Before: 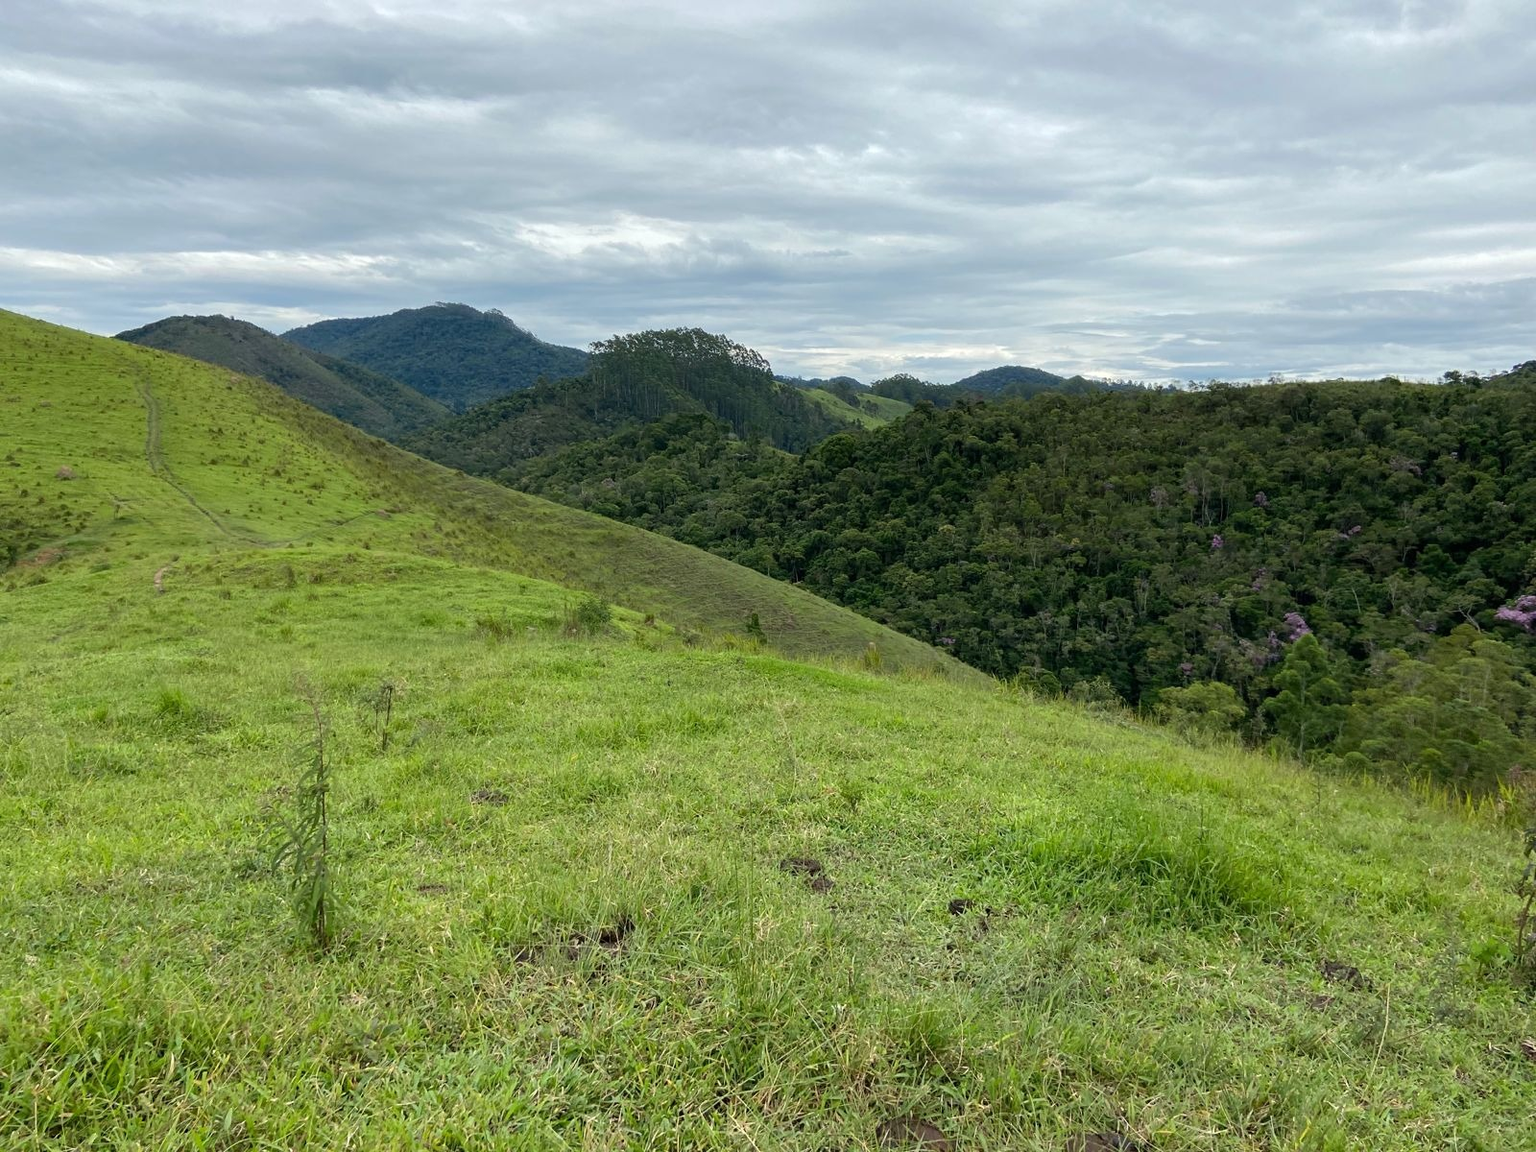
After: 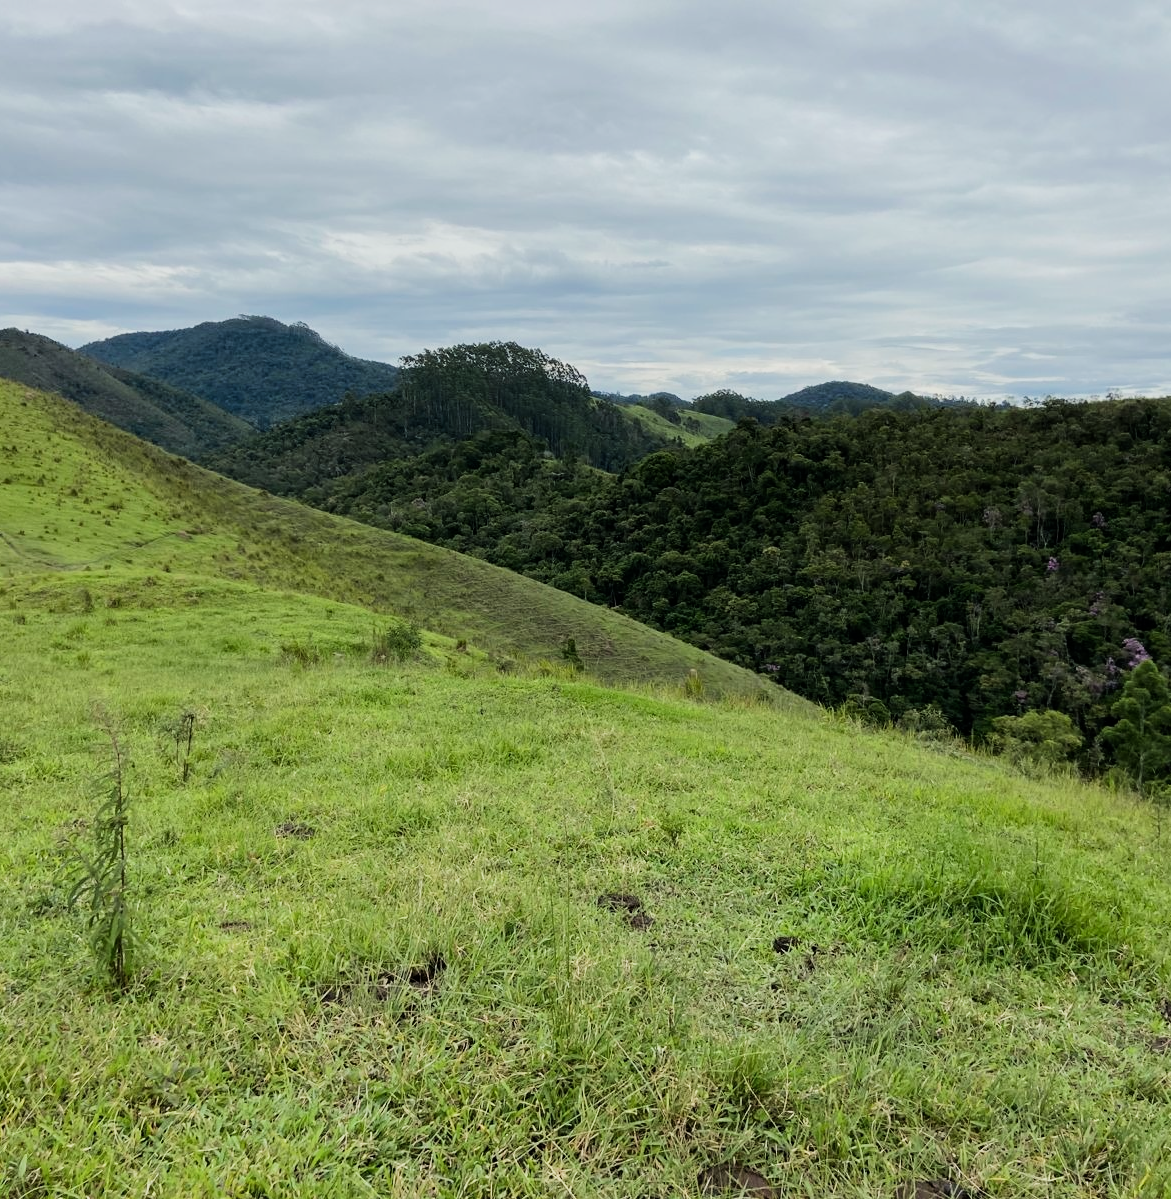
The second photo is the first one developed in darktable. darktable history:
crop: left 13.443%, right 13.31%
filmic rgb: black relative exposure -7.5 EV, white relative exposure 5 EV, hardness 3.31, contrast 1.3, contrast in shadows safe
